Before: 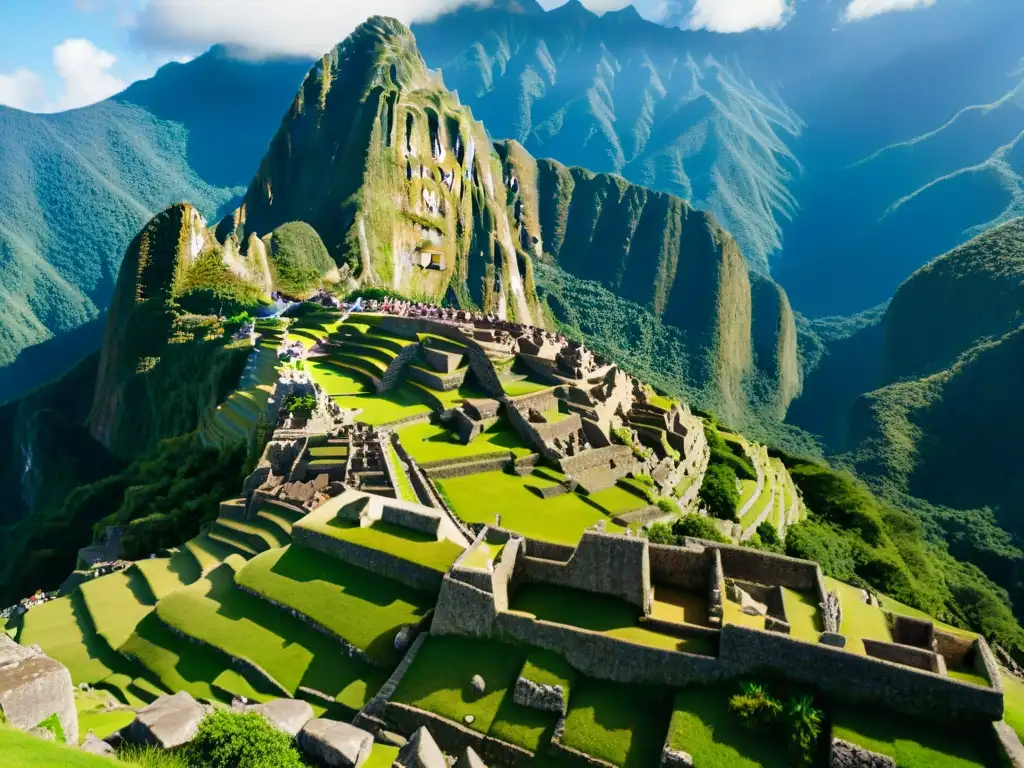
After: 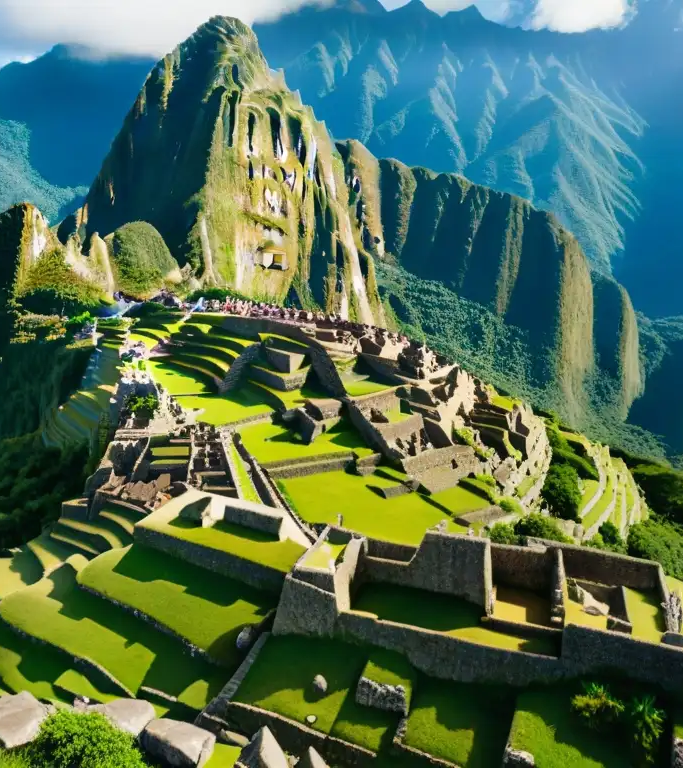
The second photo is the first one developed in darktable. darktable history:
crop and rotate: left 15.446%, right 17.836%
exposure: black level correction 0, compensate exposure bias true, compensate highlight preservation false
